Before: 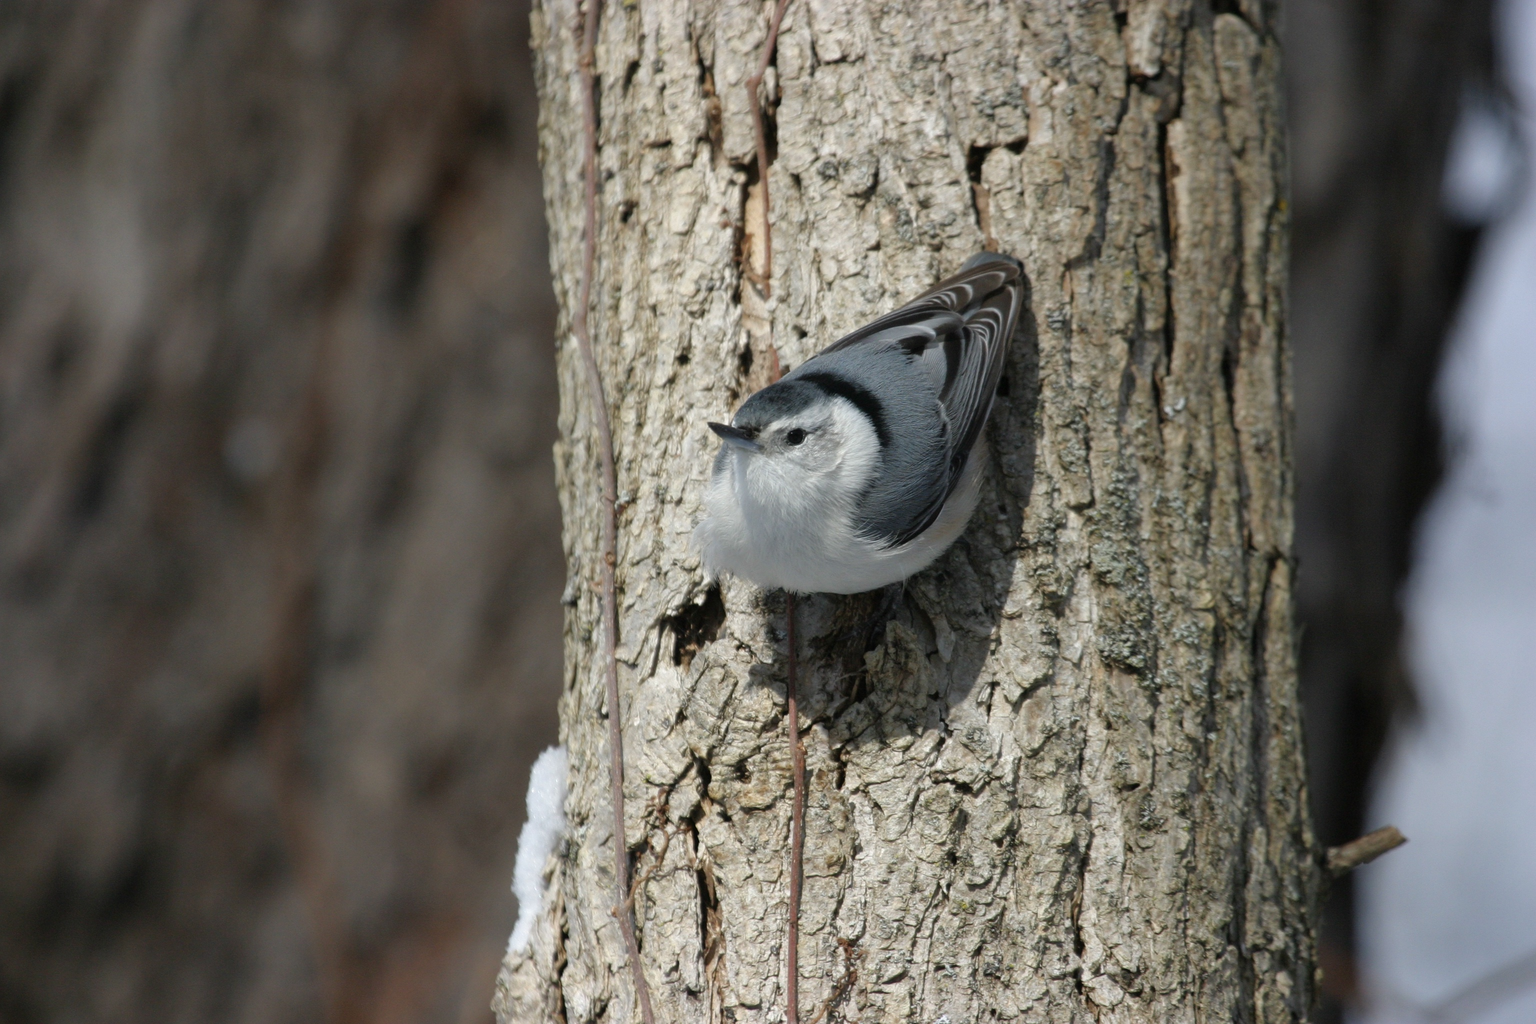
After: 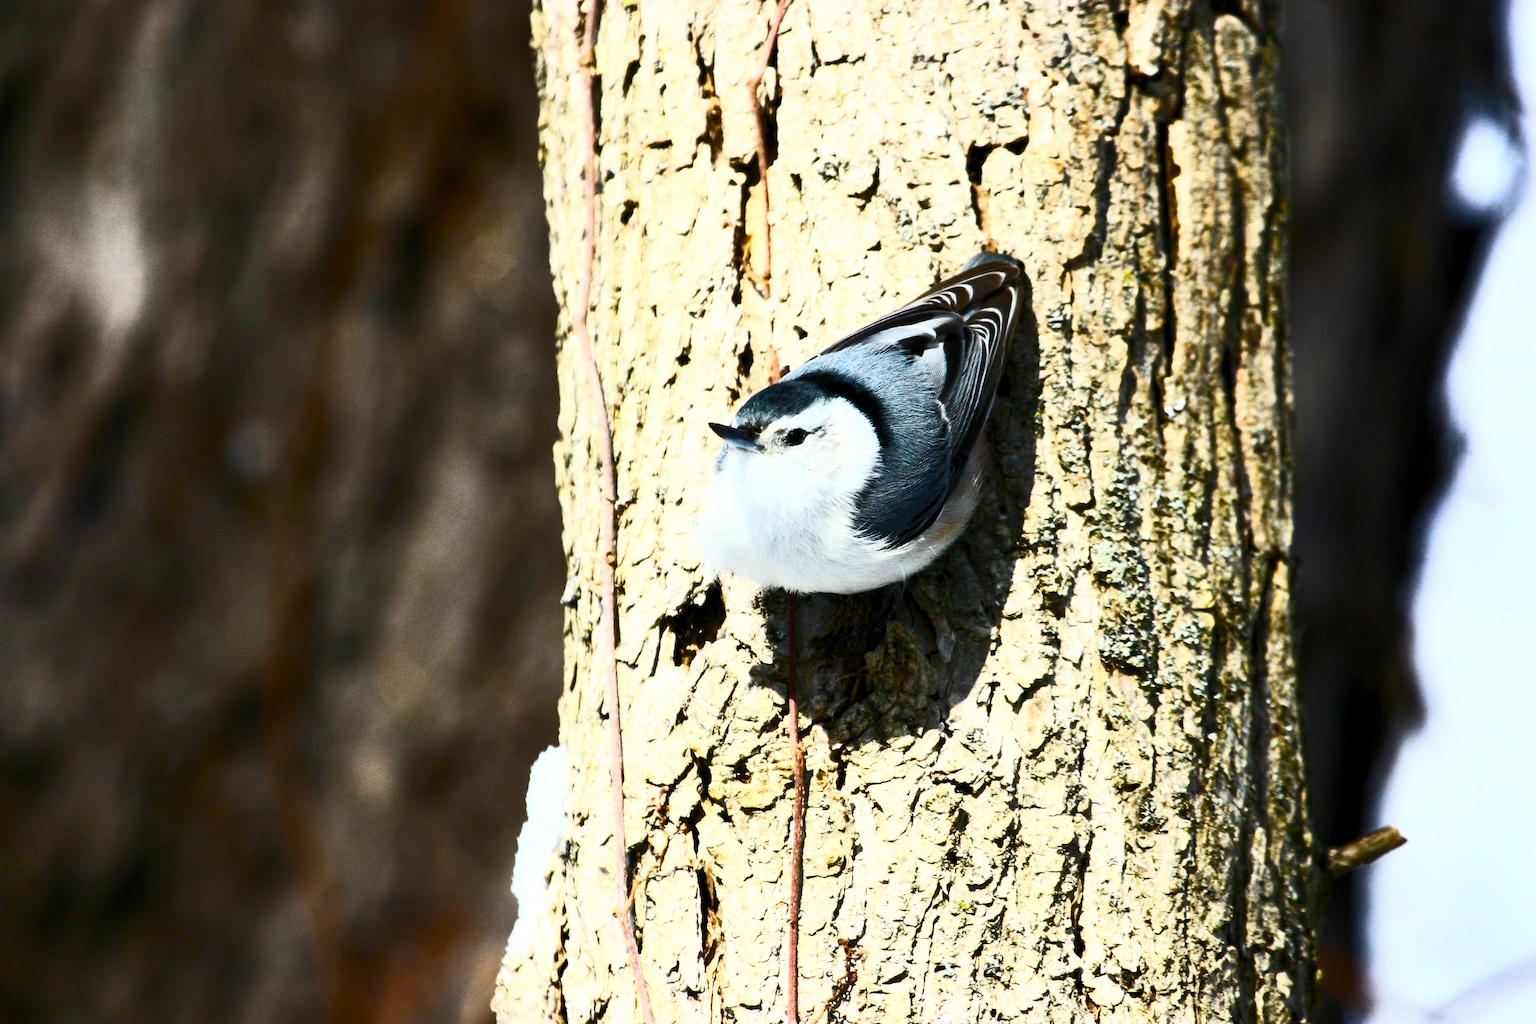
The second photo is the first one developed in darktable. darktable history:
contrast brightness saturation: contrast 0.62, brightness 0.34, saturation 0.14
color balance rgb: global offset › luminance -0.37%, perceptual saturation grading › highlights -17.77%, perceptual saturation grading › mid-tones 33.1%, perceptual saturation grading › shadows 50.52%, perceptual brilliance grading › highlights 20%, perceptual brilliance grading › mid-tones 20%, perceptual brilliance grading › shadows -20%, global vibrance 50%
tone equalizer: -8 EV -0.417 EV, -7 EV -0.389 EV, -6 EV -0.333 EV, -5 EV -0.222 EV, -3 EV 0.222 EV, -2 EV 0.333 EV, -1 EV 0.389 EV, +0 EV 0.417 EV, edges refinement/feathering 500, mask exposure compensation -1.57 EV, preserve details no
